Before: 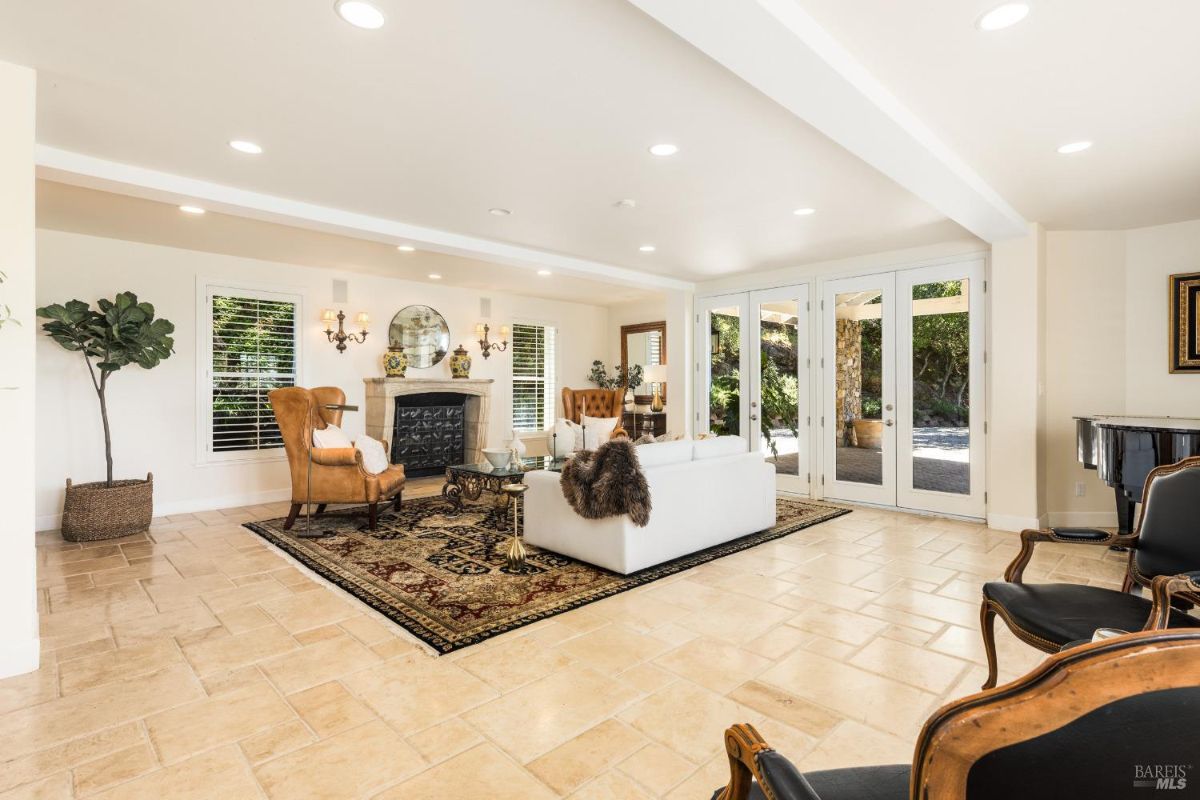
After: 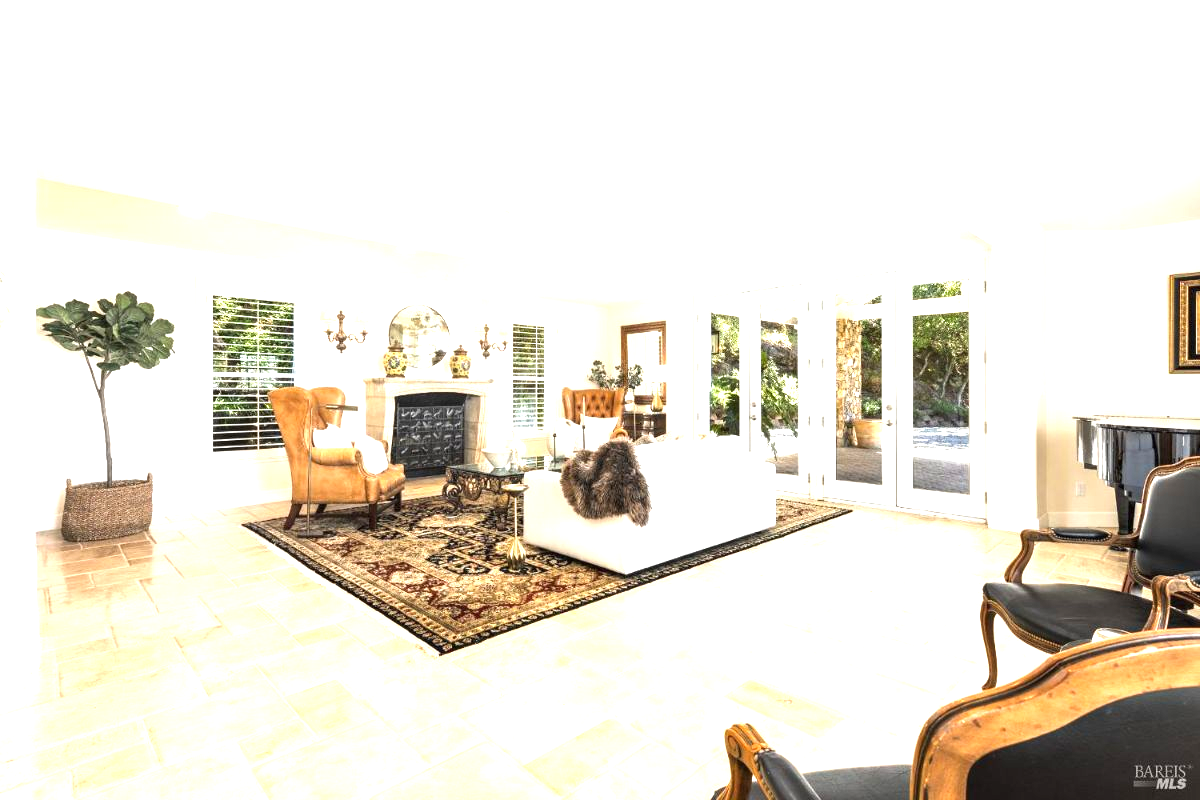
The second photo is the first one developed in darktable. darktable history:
exposure: black level correction 0, exposure 1.33 EV, compensate exposure bias true, compensate highlight preservation false
